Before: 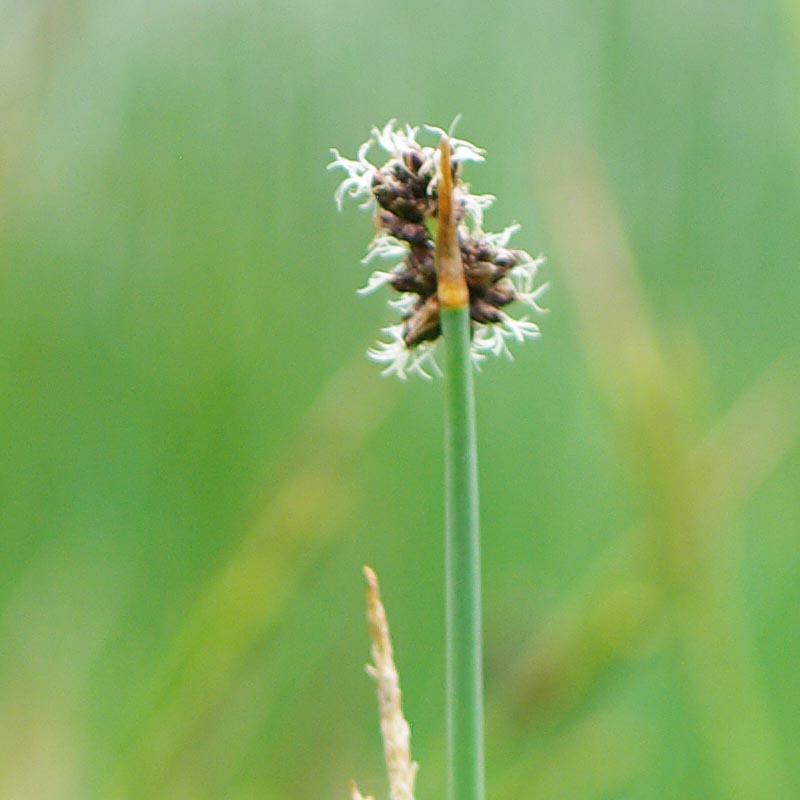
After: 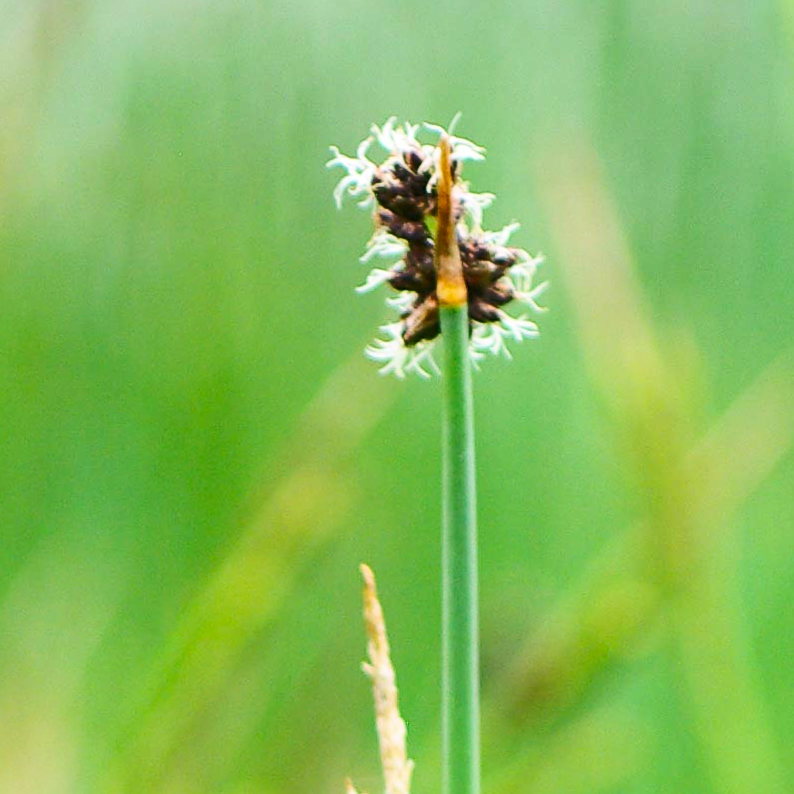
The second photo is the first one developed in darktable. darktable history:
crop and rotate: angle -0.375°
tone curve: curves: ch0 [(0, 0) (0.003, 0.017) (0.011, 0.018) (0.025, 0.03) (0.044, 0.051) (0.069, 0.075) (0.1, 0.104) (0.136, 0.138) (0.177, 0.183) (0.224, 0.237) (0.277, 0.294) (0.335, 0.361) (0.399, 0.446) (0.468, 0.552) (0.543, 0.66) (0.623, 0.753) (0.709, 0.843) (0.801, 0.912) (0.898, 0.962) (1, 1)], color space Lab, linked channels, preserve colors none
shadows and highlights: radius 263.39, soften with gaussian
